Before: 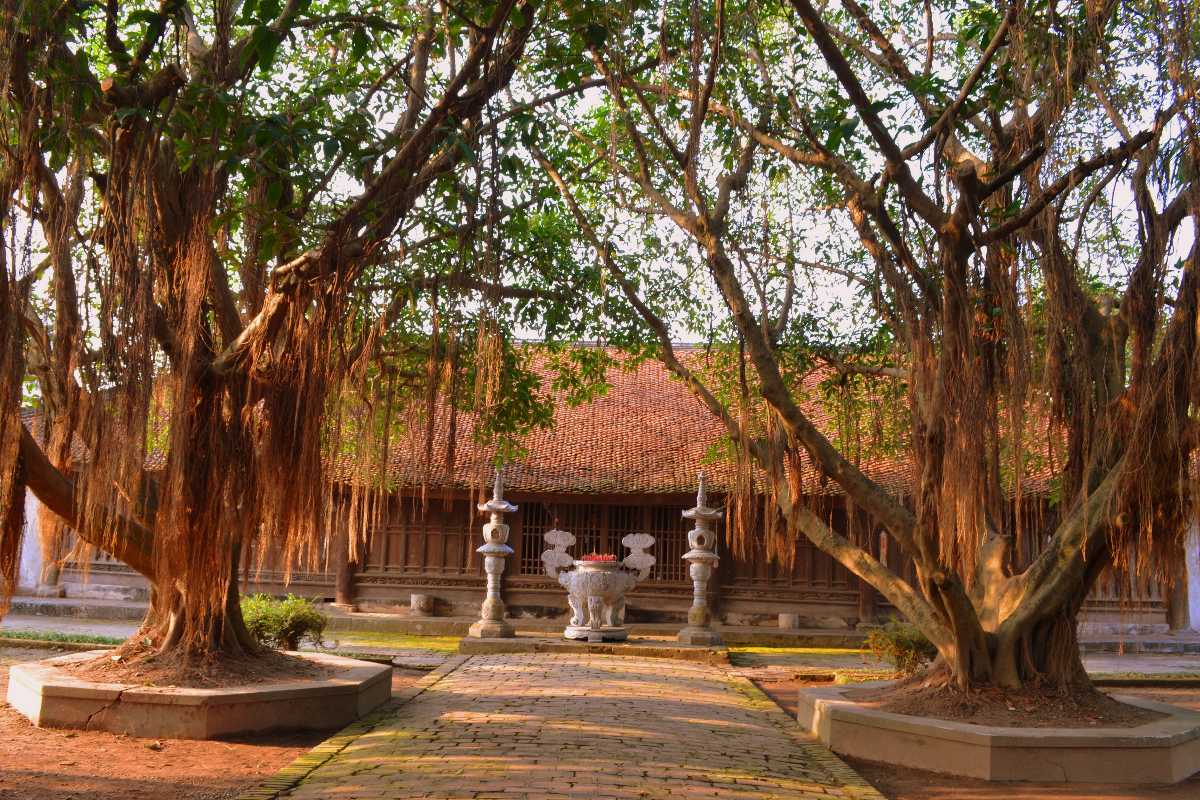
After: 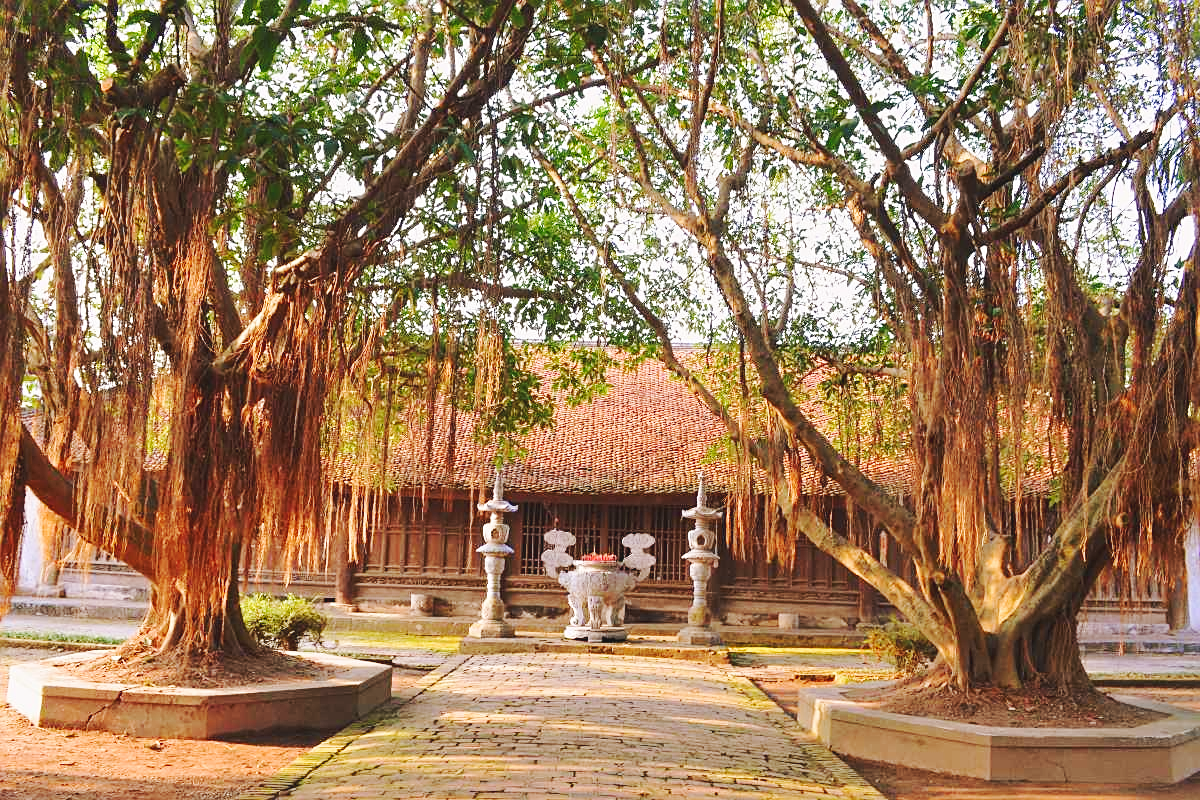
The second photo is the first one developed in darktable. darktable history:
base curve: curves: ch0 [(0, 0.007) (0.028, 0.063) (0.121, 0.311) (0.46, 0.743) (0.859, 0.957) (1, 1)], preserve colors none
sharpen: on, module defaults
